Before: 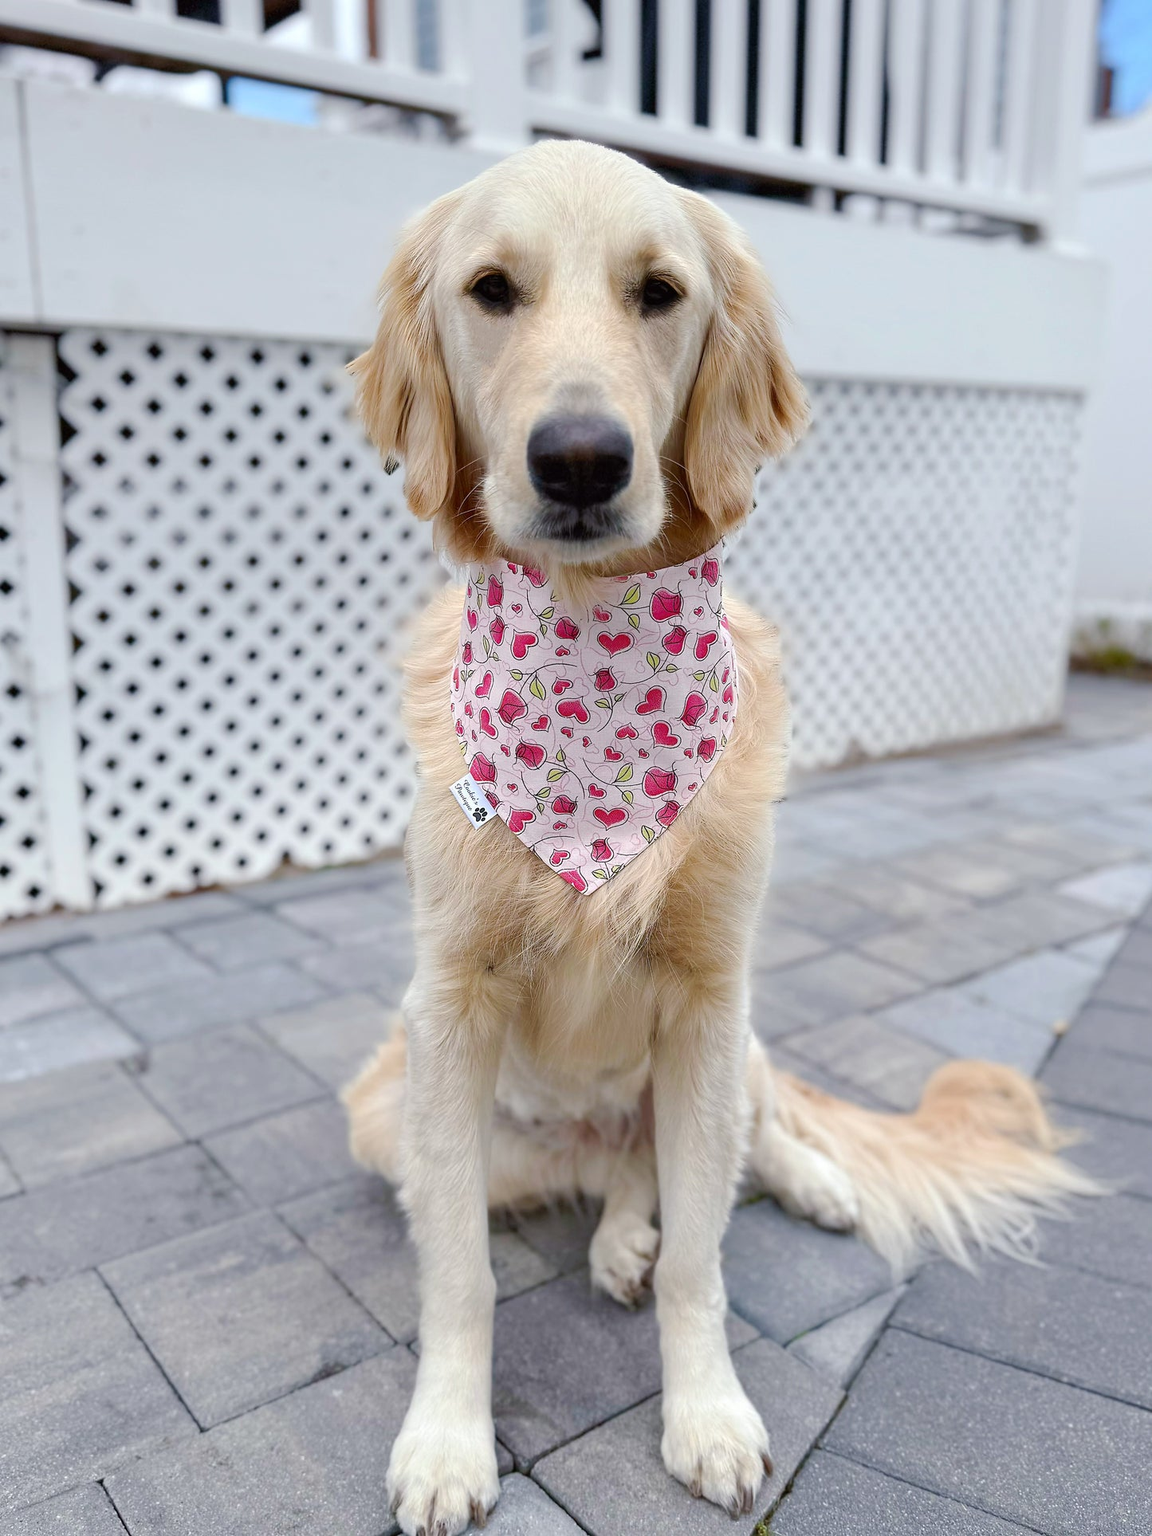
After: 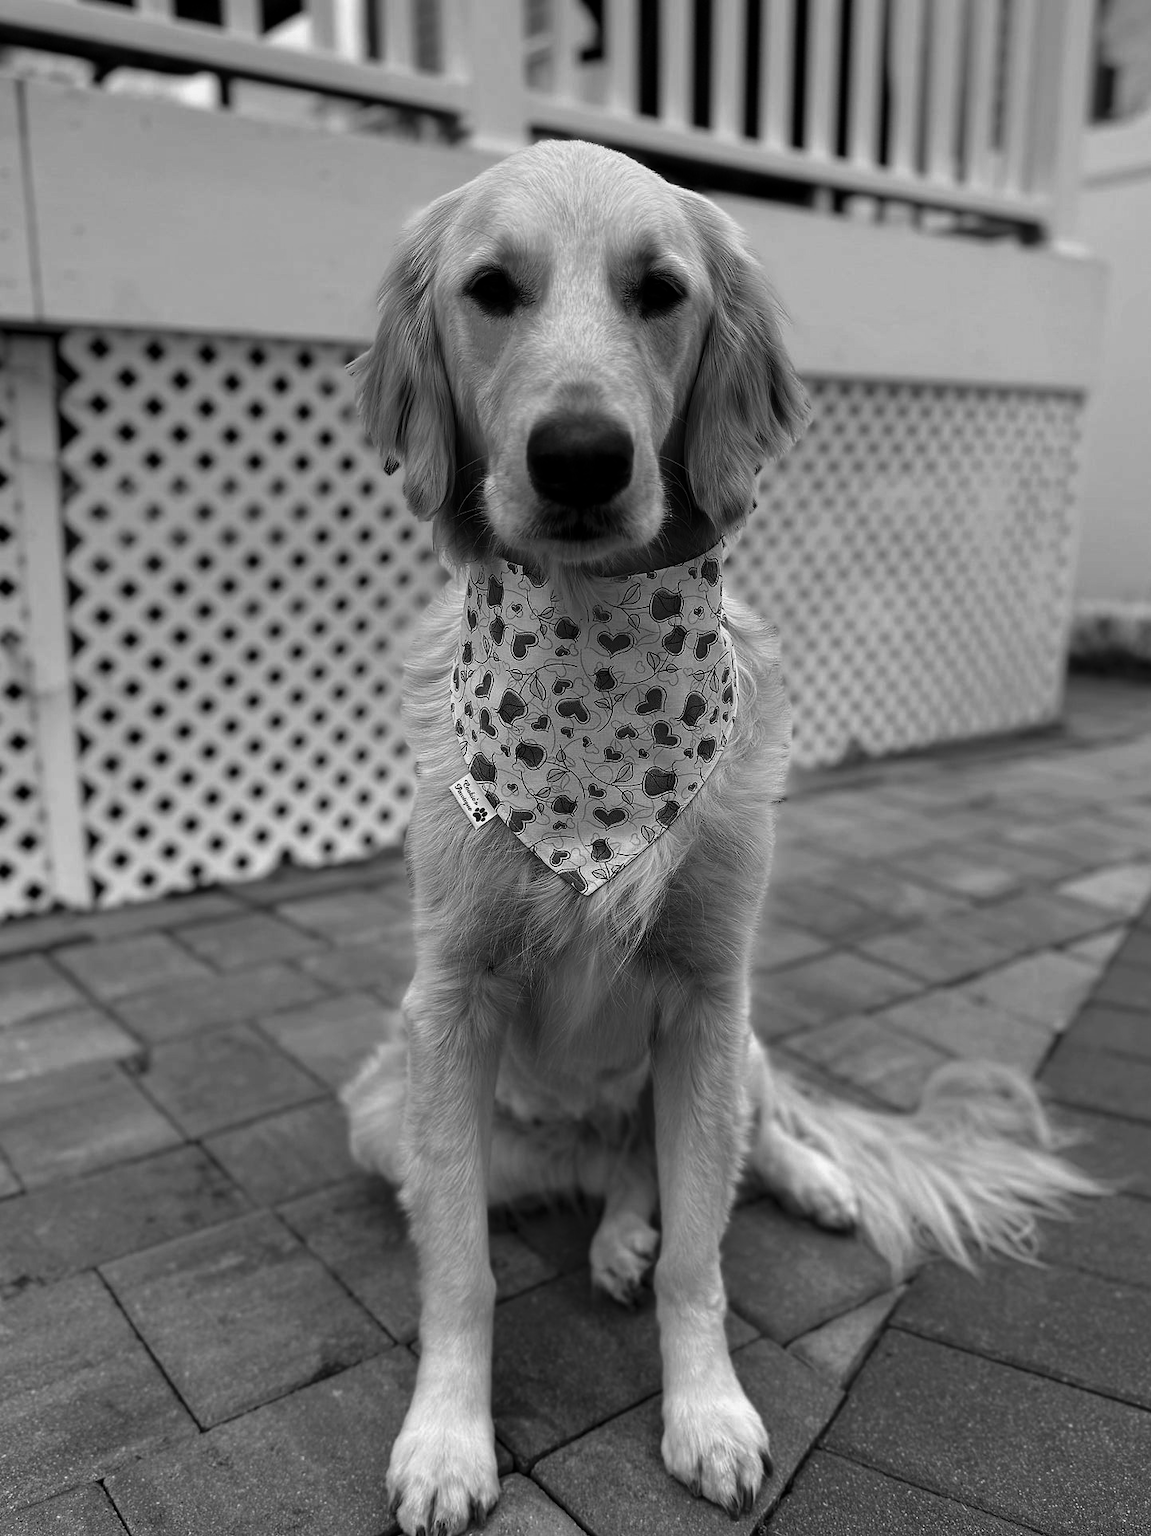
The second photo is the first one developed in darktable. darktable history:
contrast brightness saturation: contrast -0.025, brightness -0.596, saturation -0.999
